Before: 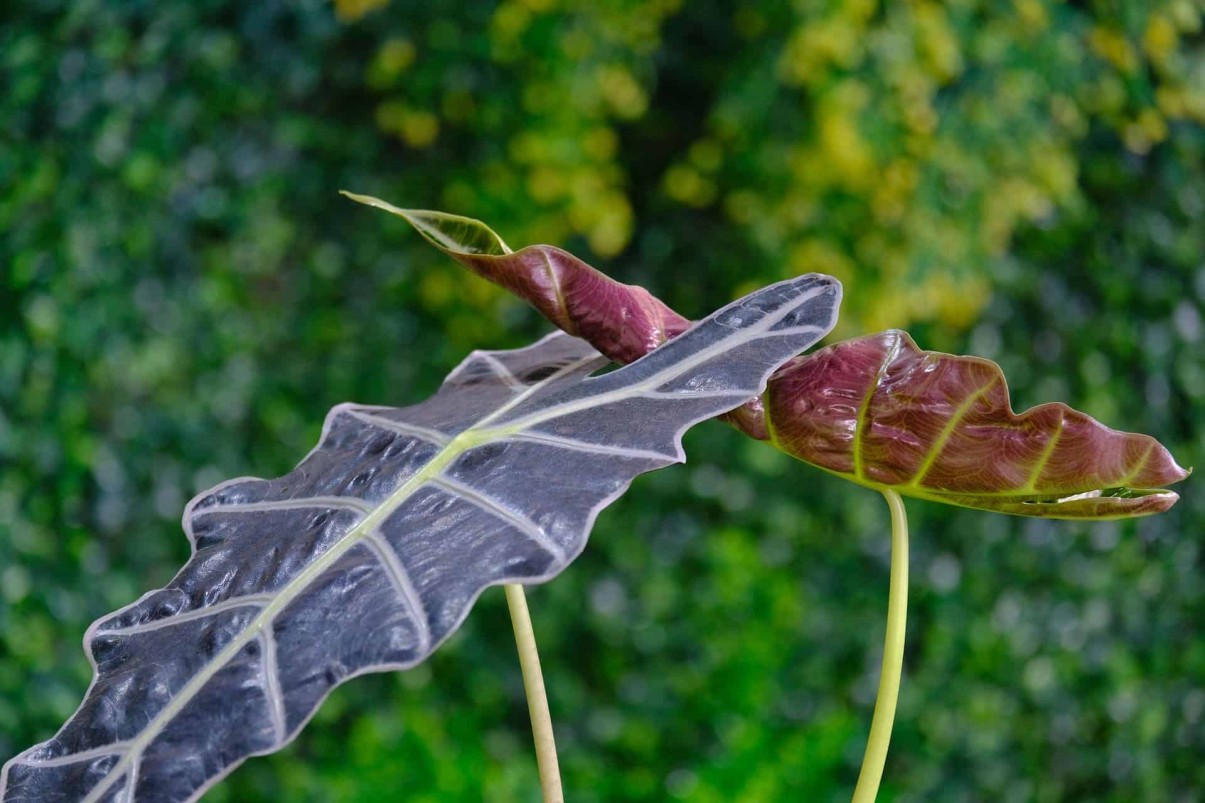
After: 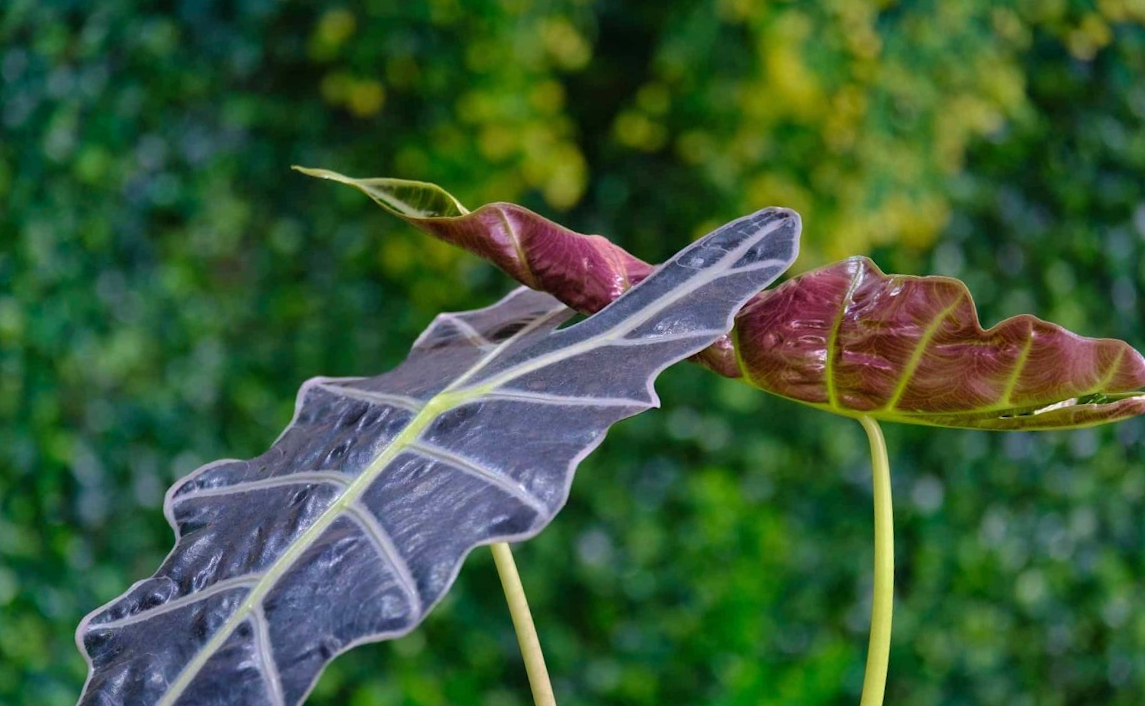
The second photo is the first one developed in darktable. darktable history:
velvia: on, module defaults
rotate and perspective: rotation -5°, crop left 0.05, crop right 0.952, crop top 0.11, crop bottom 0.89
